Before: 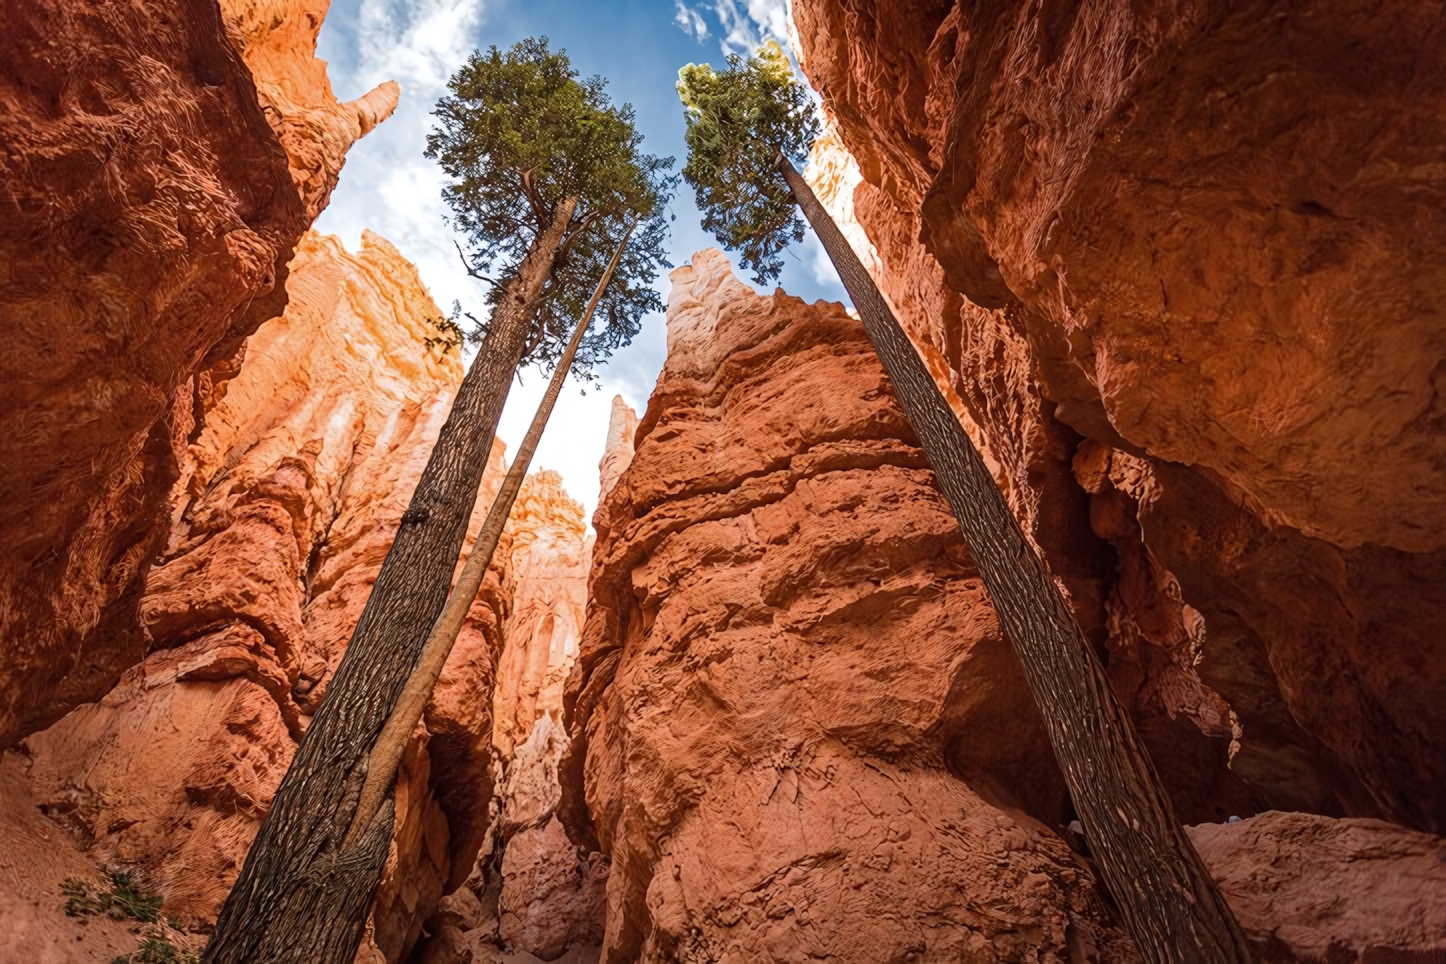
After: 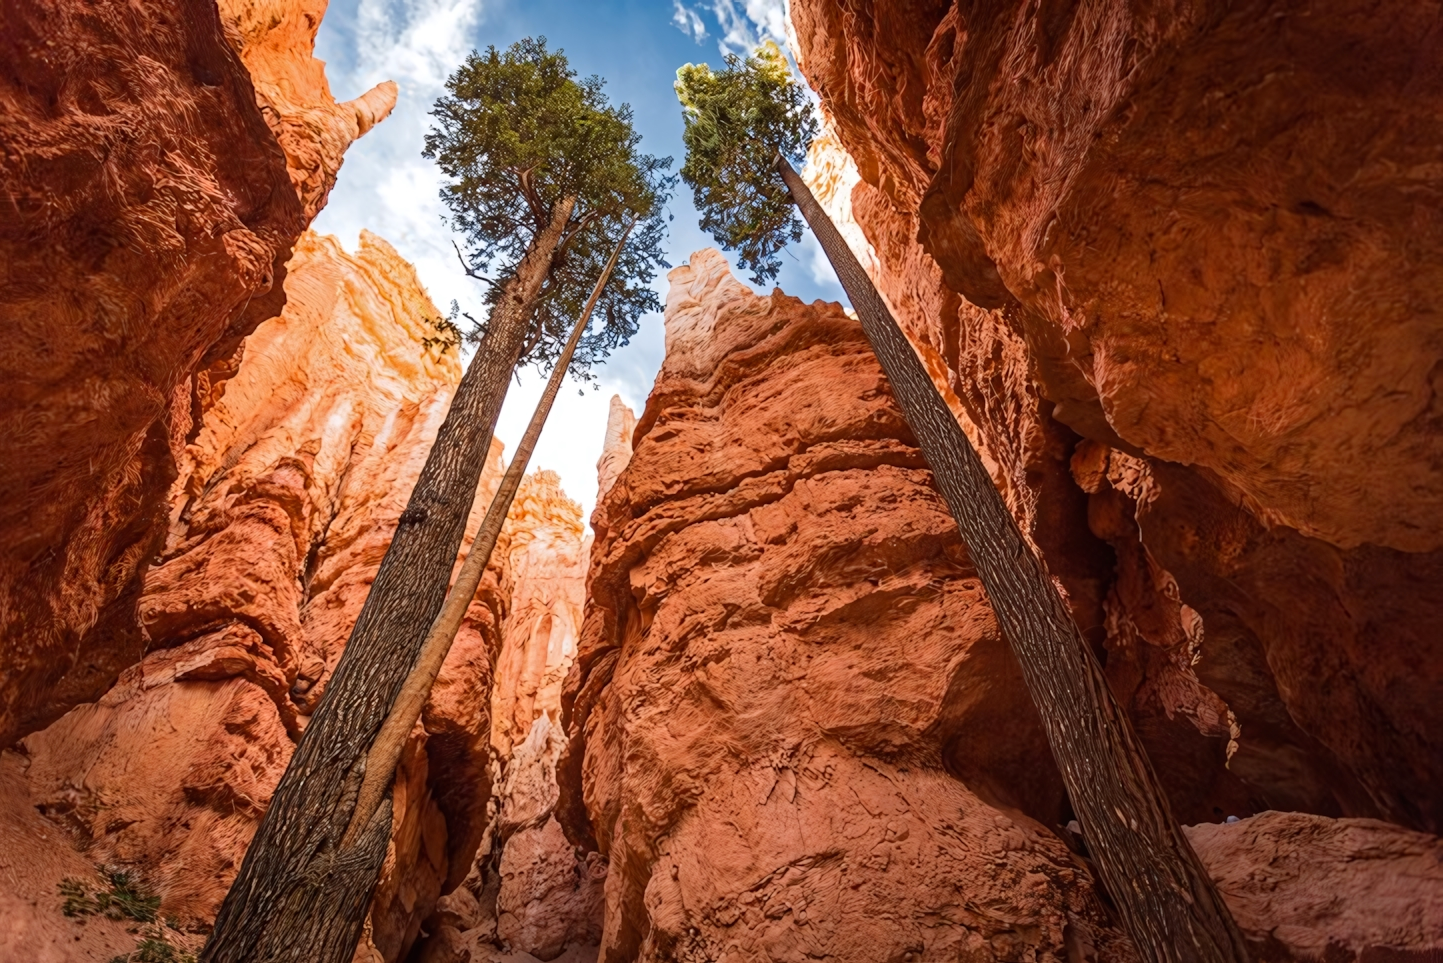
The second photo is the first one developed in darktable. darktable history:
crop and rotate: left 0.178%, bottom 0.002%
contrast brightness saturation: contrast 0.036, saturation 0.069
